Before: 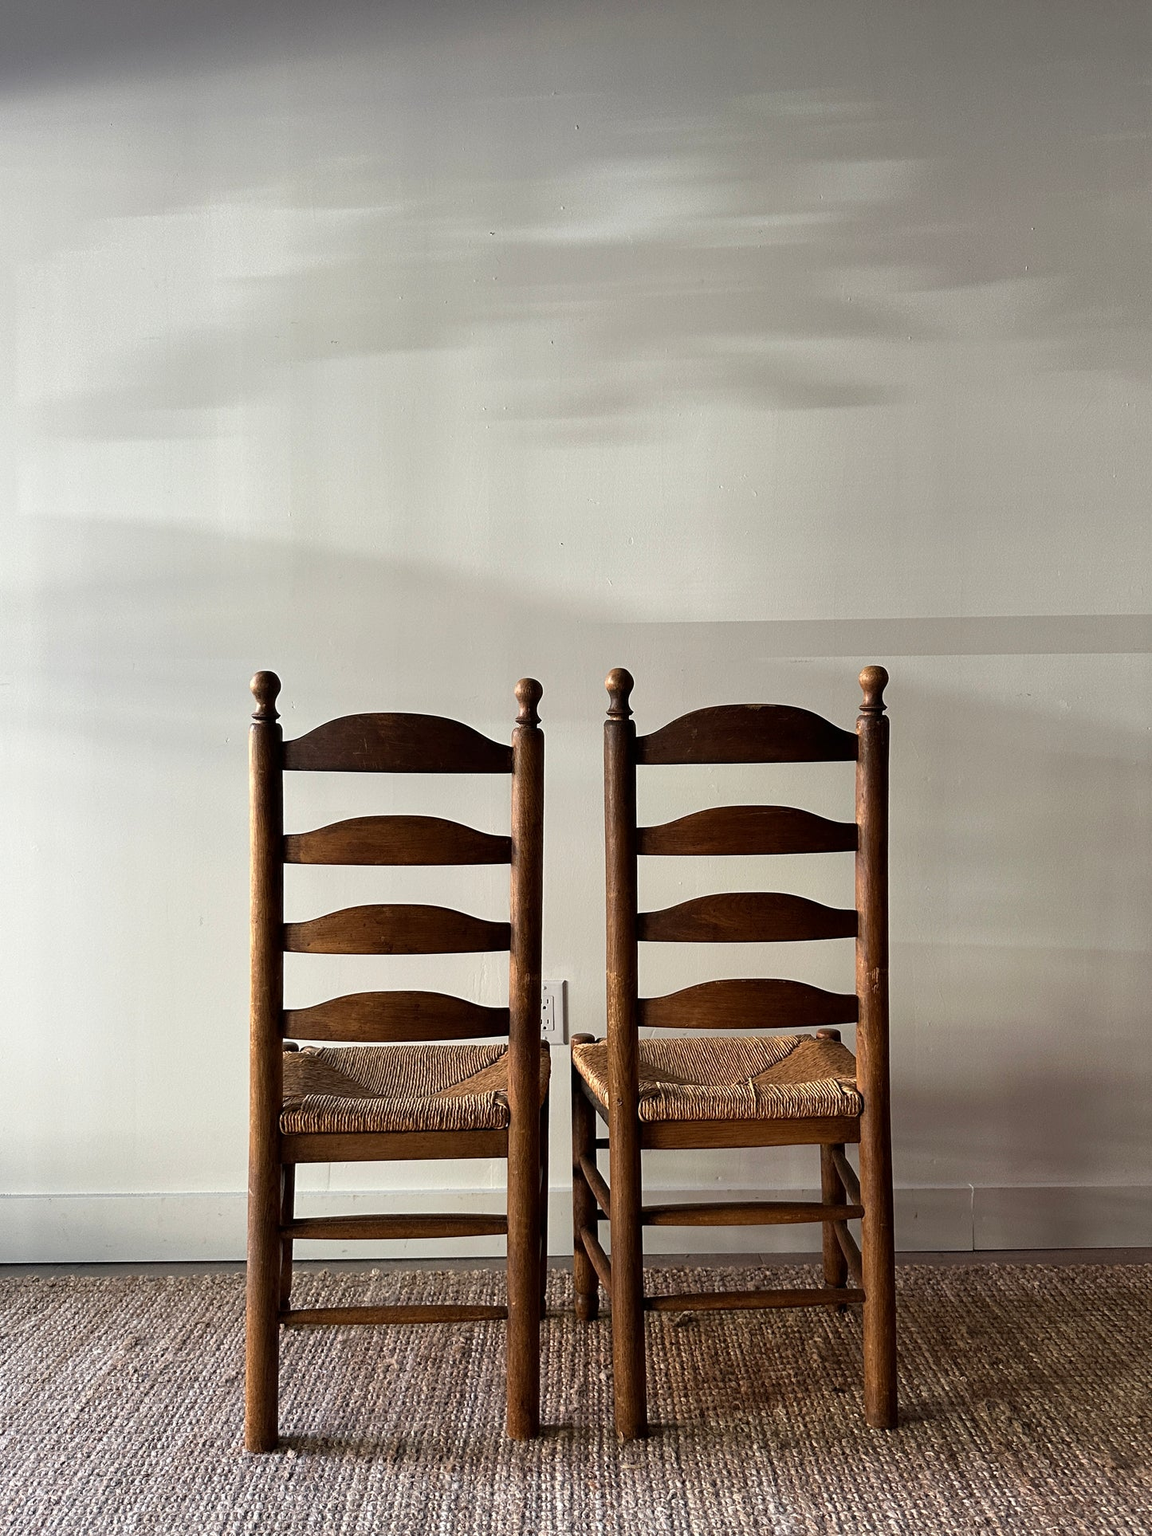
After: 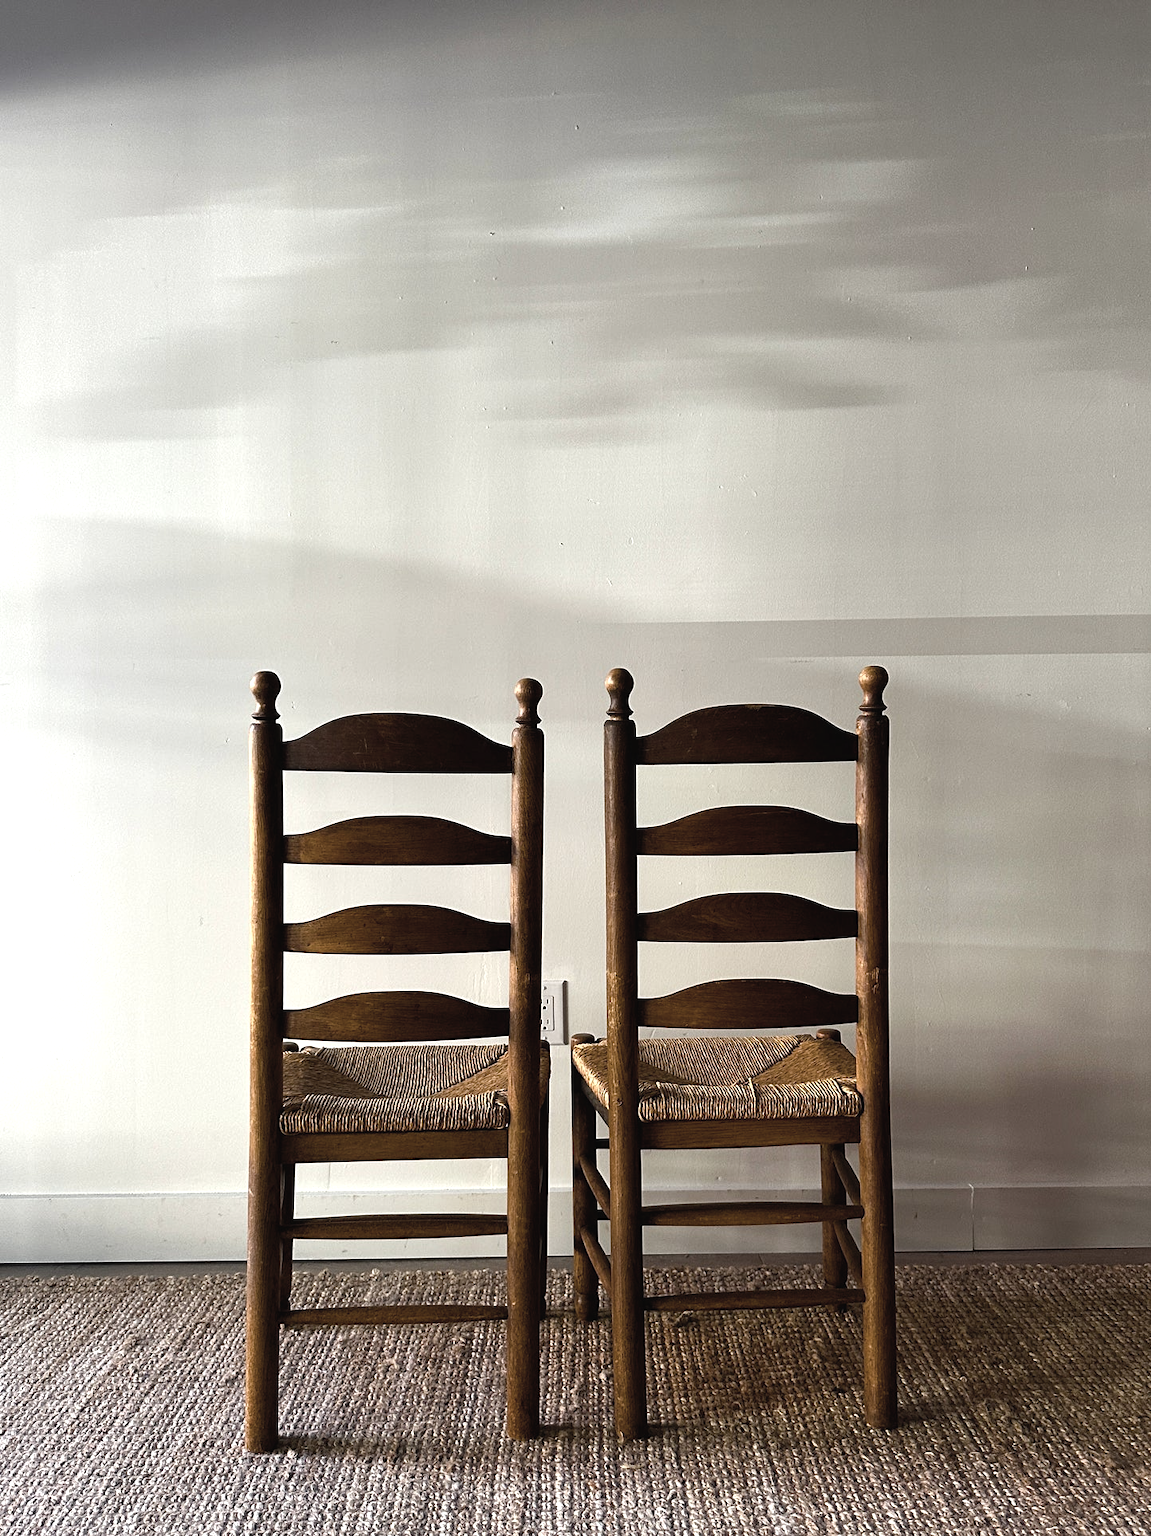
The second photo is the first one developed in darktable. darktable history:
color balance: contrast -0.5%
color balance rgb: linear chroma grading › global chroma 16.62%, perceptual saturation grading › highlights -8.63%, perceptual saturation grading › mid-tones 18.66%, perceptual saturation grading › shadows 28.49%, perceptual brilliance grading › highlights 14.22%, perceptual brilliance grading › shadows -18.96%, global vibrance 27.71%
contrast brightness saturation: contrast -0.05, saturation -0.41
